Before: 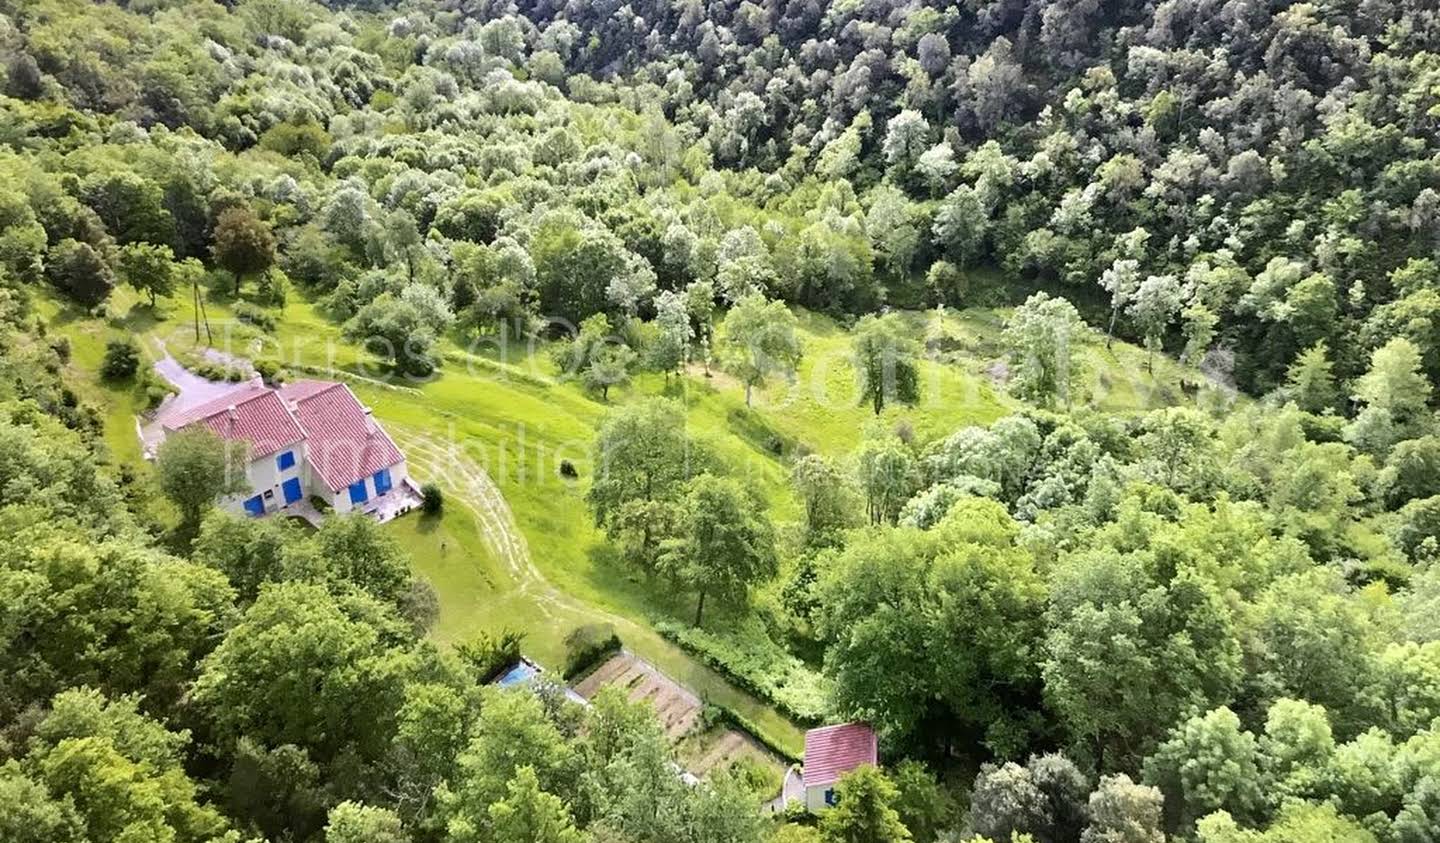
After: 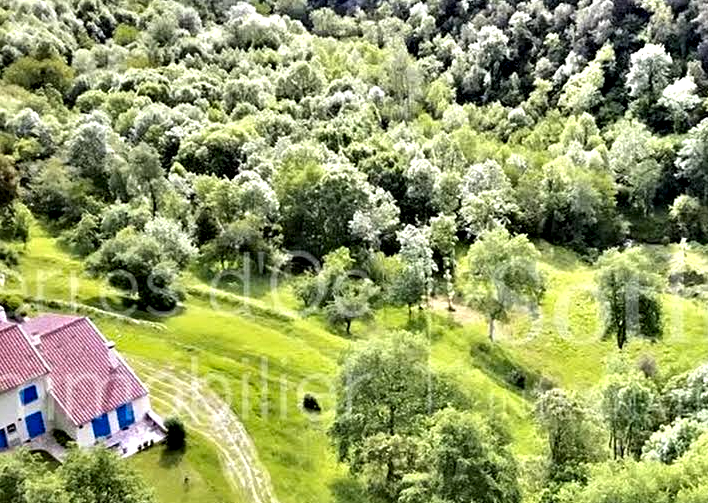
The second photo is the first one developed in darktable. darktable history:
crop: left 17.908%, top 7.86%, right 32.888%, bottom 32.373%
contrast equalizer: octaves 7, y [[0.6 ×6], [0.55 ×6], [0 ×6], [0 ×6], [0 ×6]]
